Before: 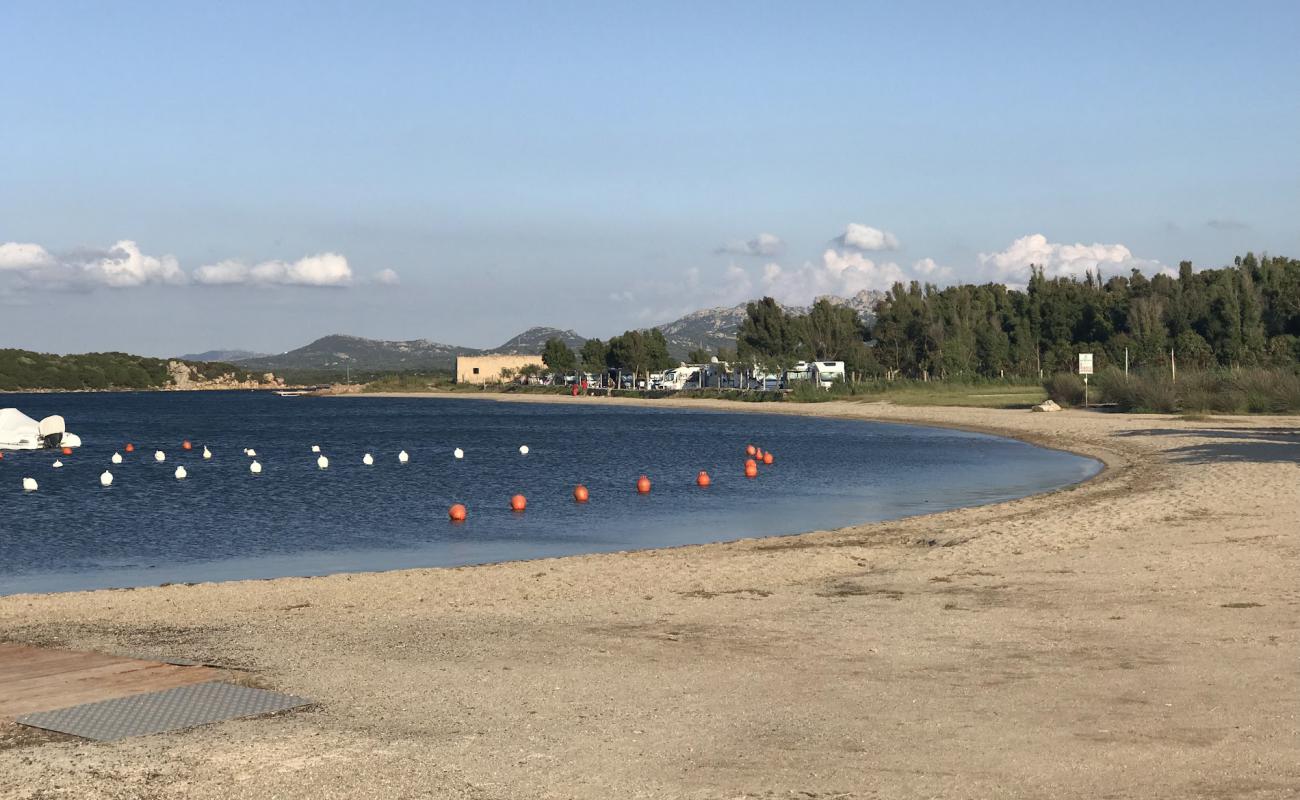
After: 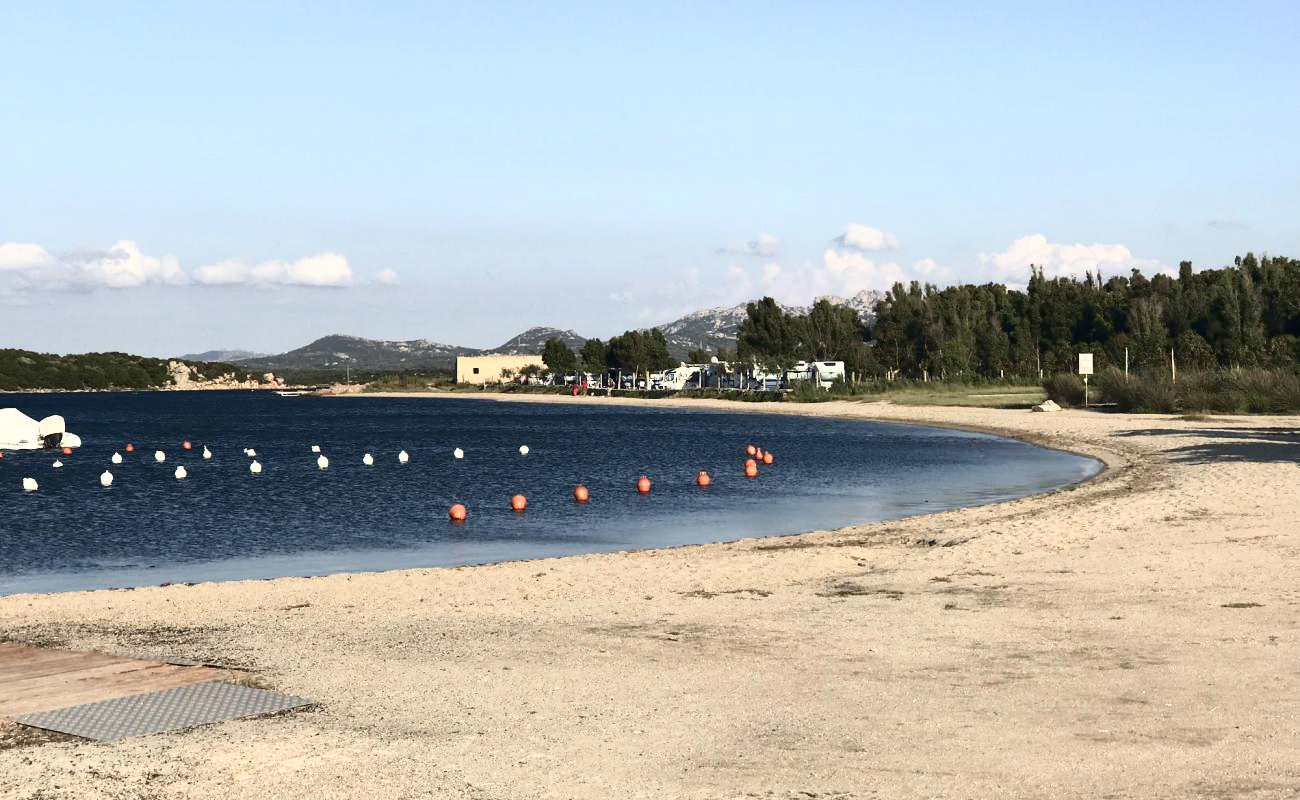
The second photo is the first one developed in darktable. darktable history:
contrast brightness saturation: contrast 0.393, brightness 0.097
